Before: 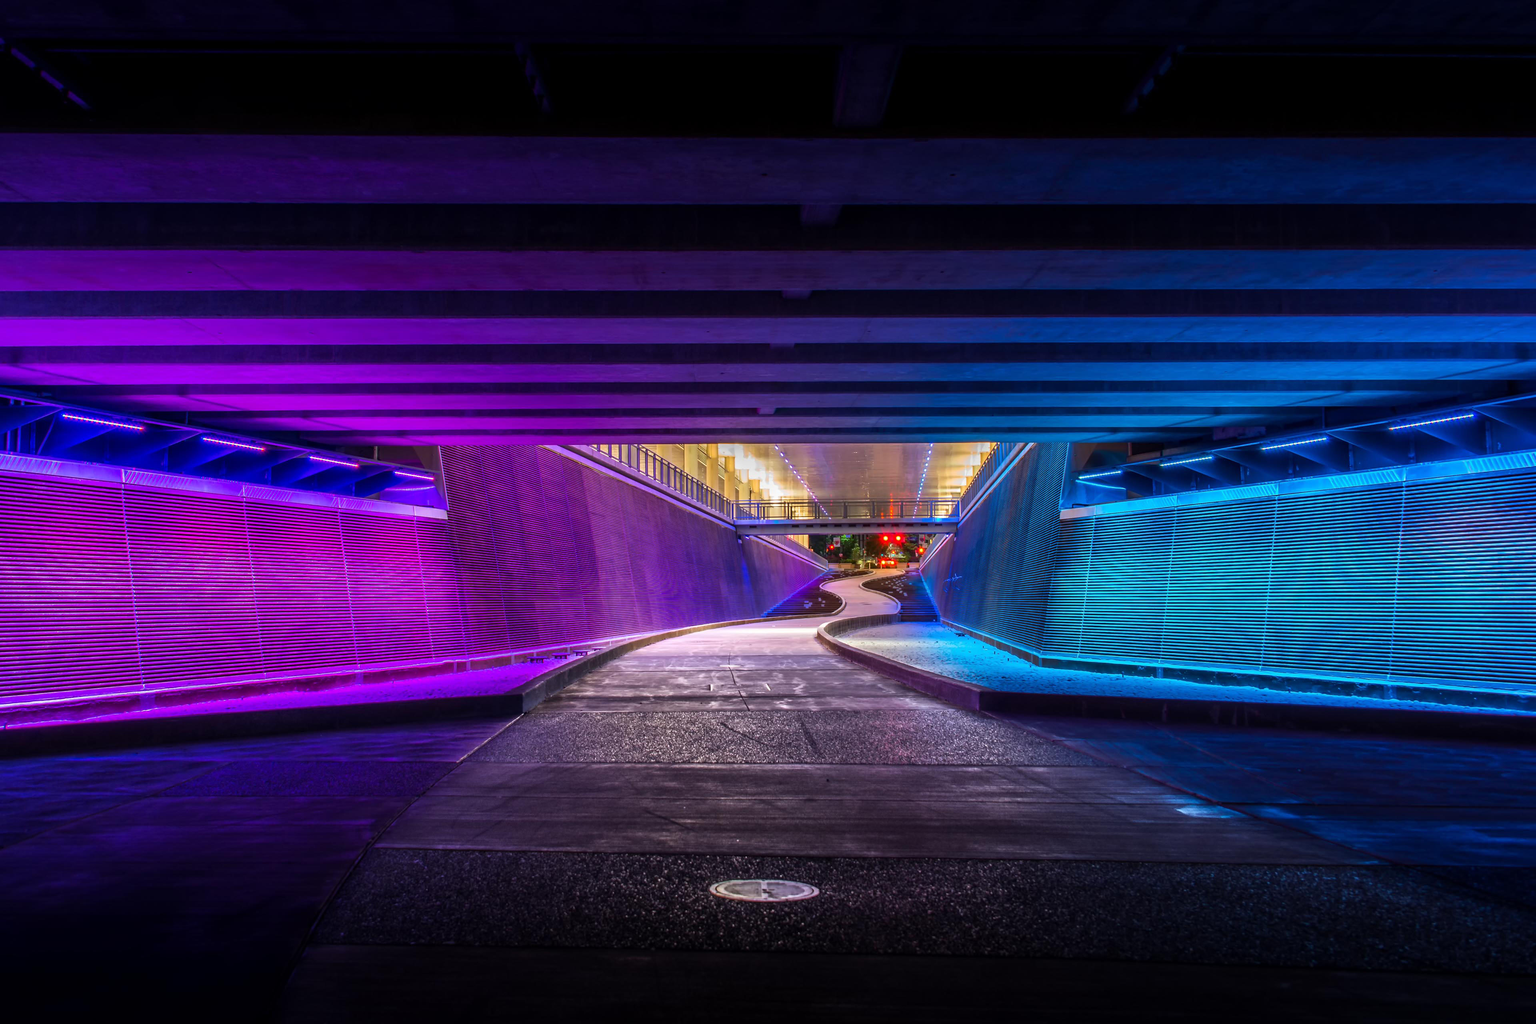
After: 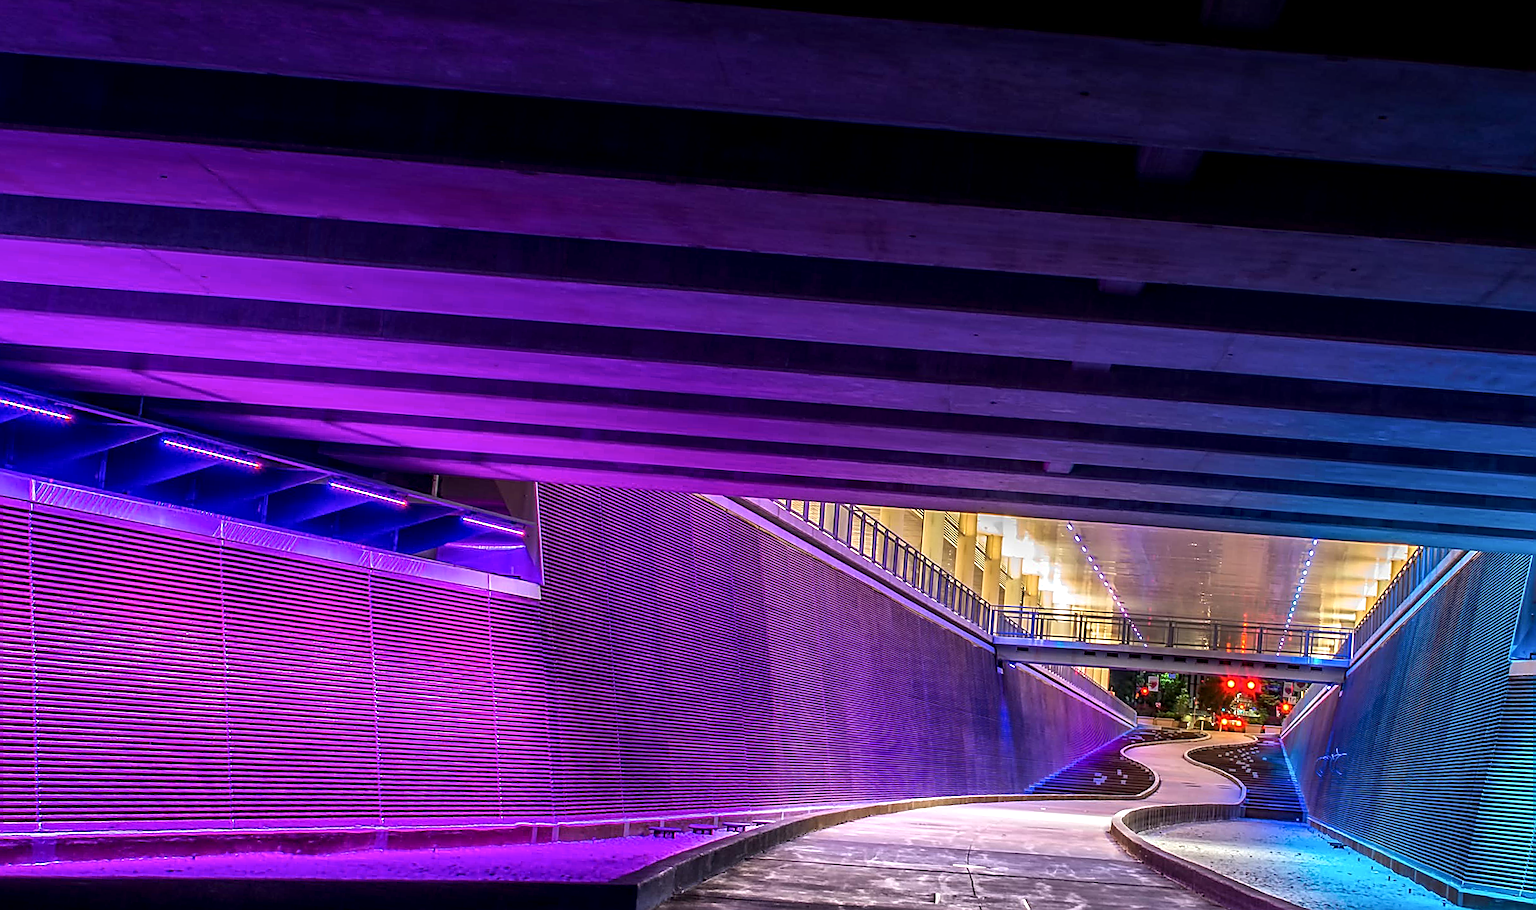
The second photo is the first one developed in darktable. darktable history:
crop and rotate: angle -4.5°, left 2.058%, top 6.951%, right 27.659%, bottom 30.556%
sharpen: amount 1.014
local contrast: detail 140%
